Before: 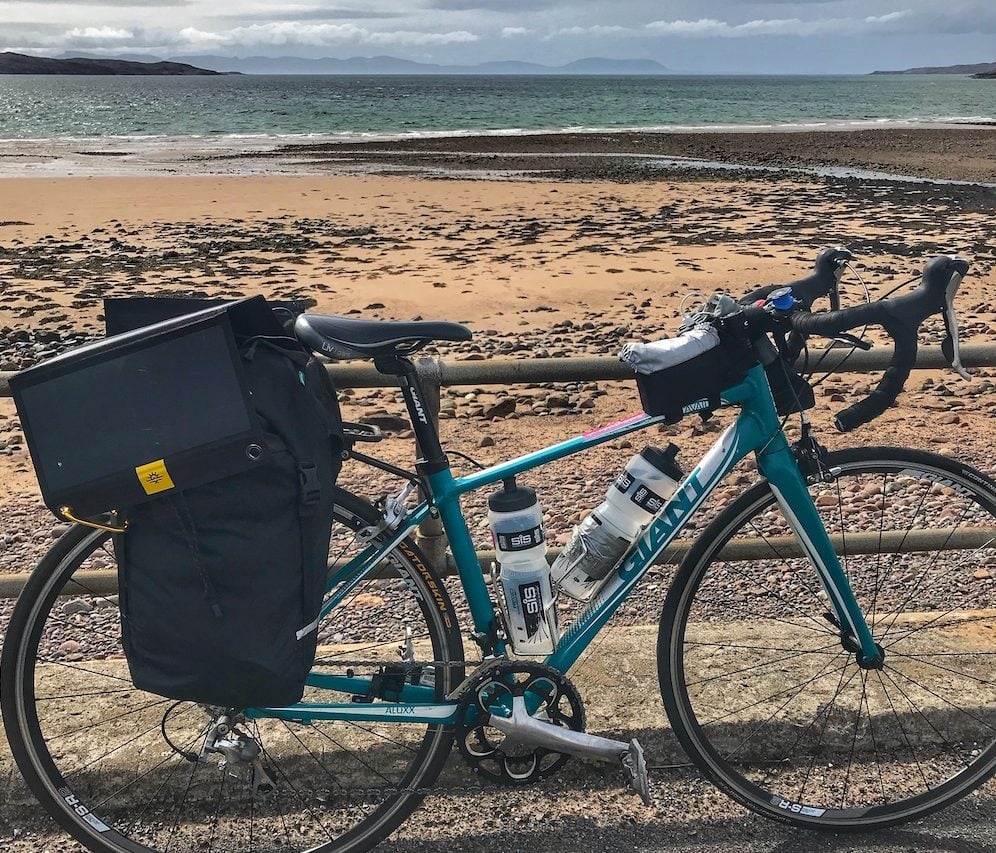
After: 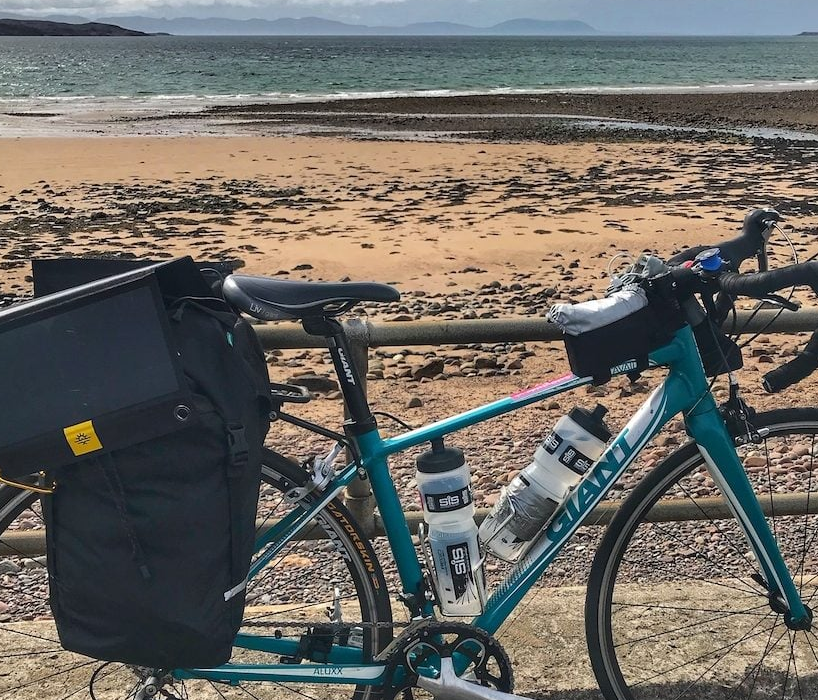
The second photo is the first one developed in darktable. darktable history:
crop and rotate: left 7.318%, top 4.655%, right 10.509%, bottom 13.24%
